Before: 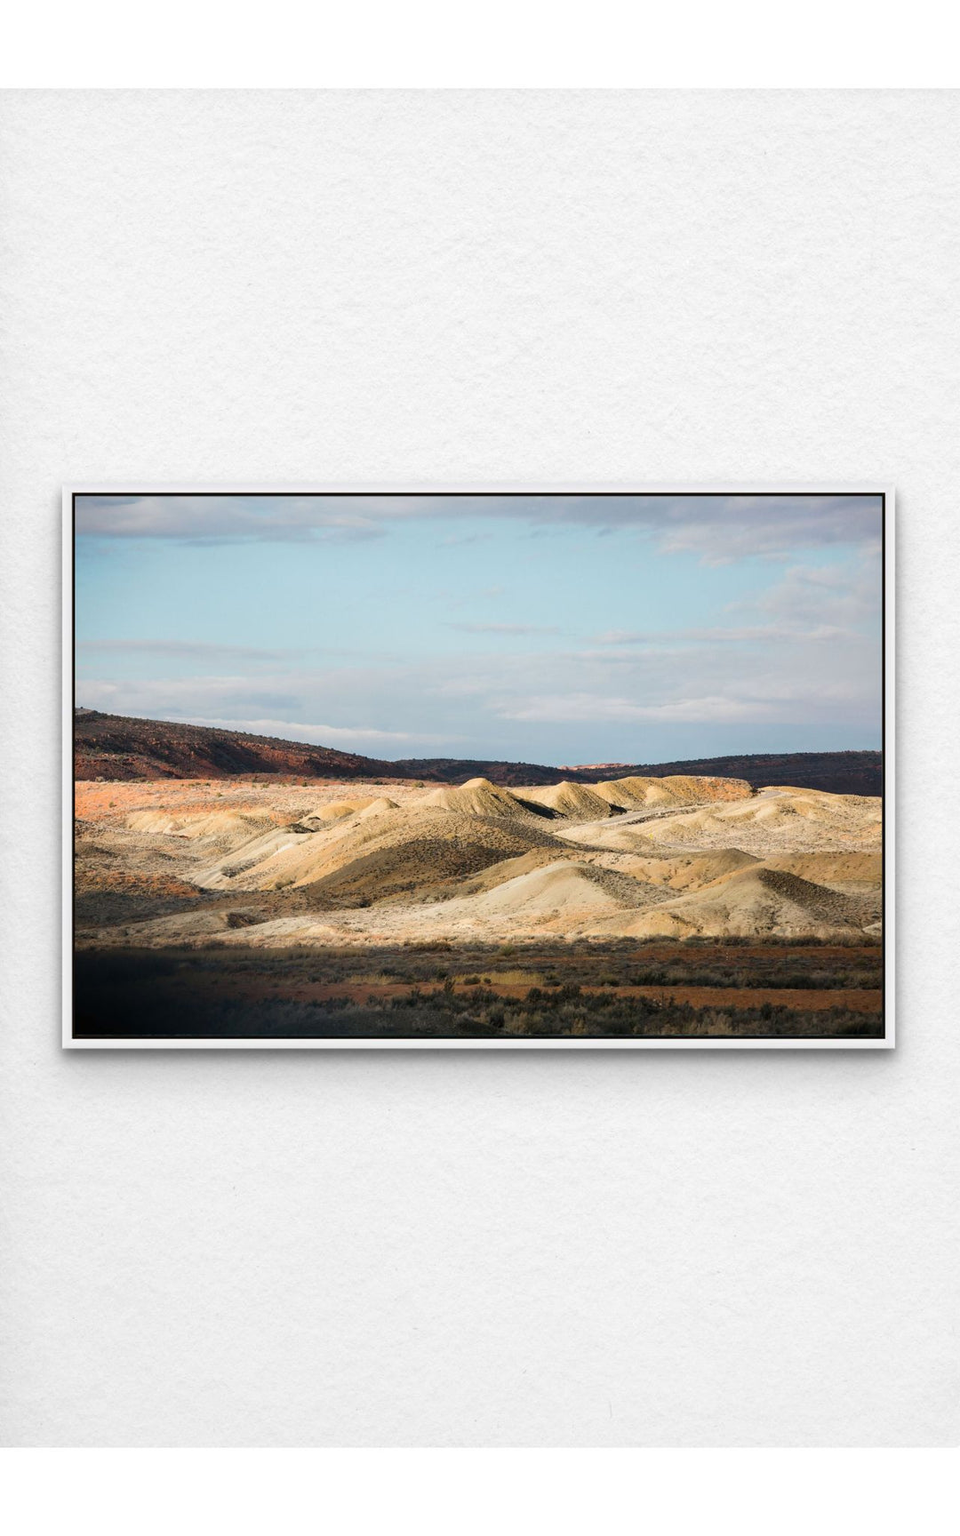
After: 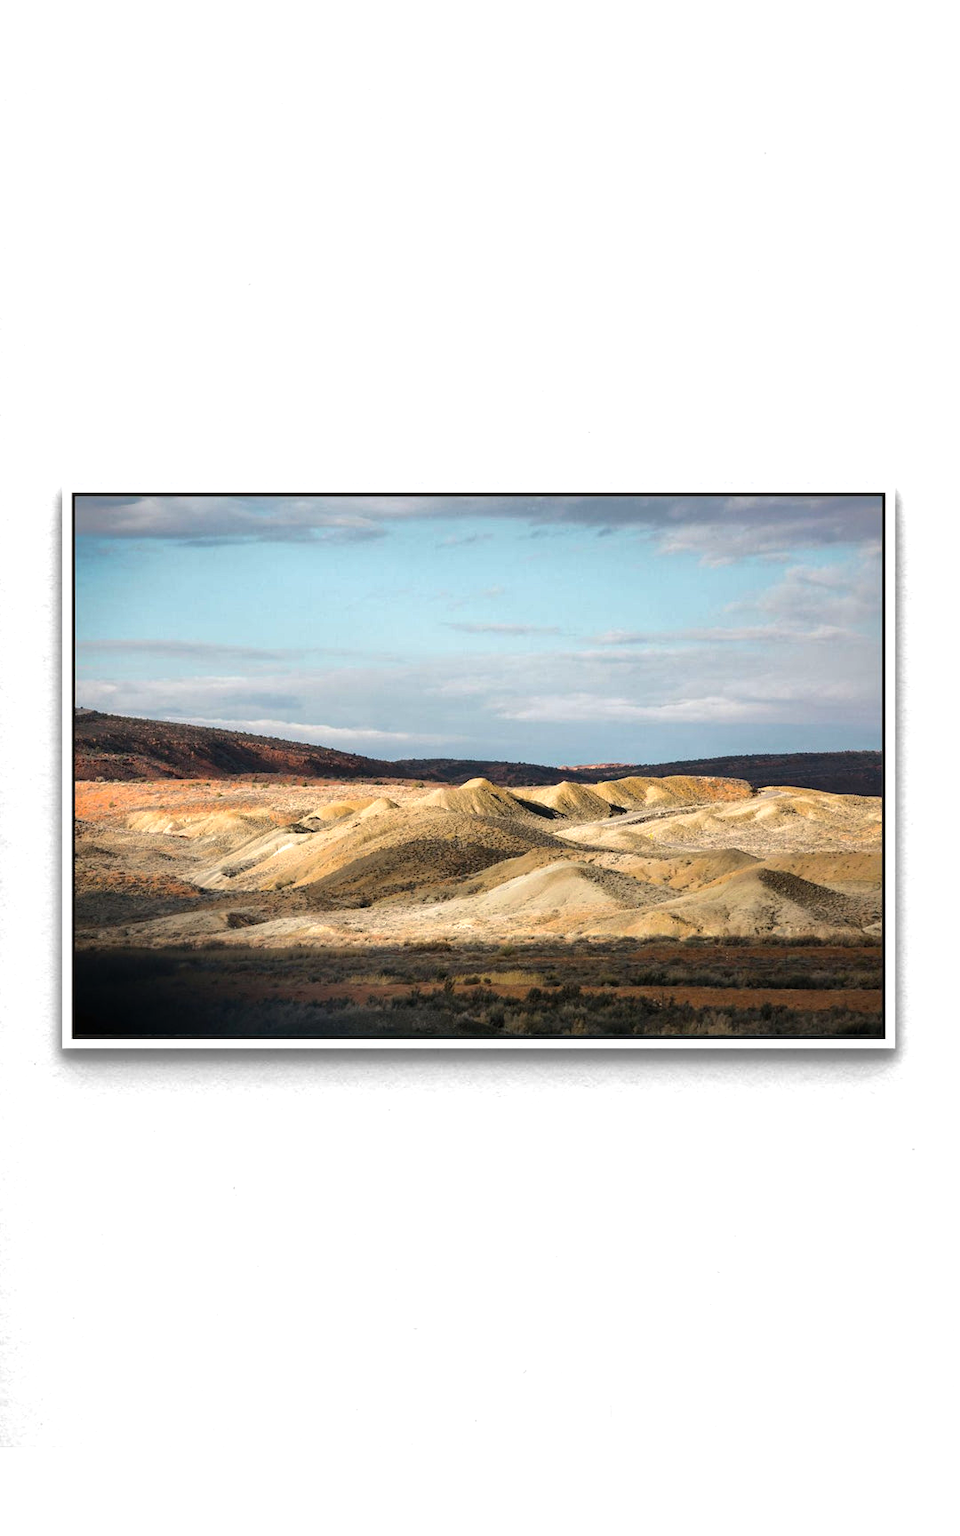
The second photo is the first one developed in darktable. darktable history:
tone equalizer: -8 EV -0.417 EV, -7 EV -0.389 EV, -6 EV -0.333 EV, -5 EV -0.222 EV, -3 EV 0.222 EV, -2 EV 0.333 EV, -1 EV 0.389 EV, +0 EV 0.417 EV, edges refinement/feathering 500, mask exposure compensation -1.57 EV, preserve details no
shadows and highlights: shadows 30
